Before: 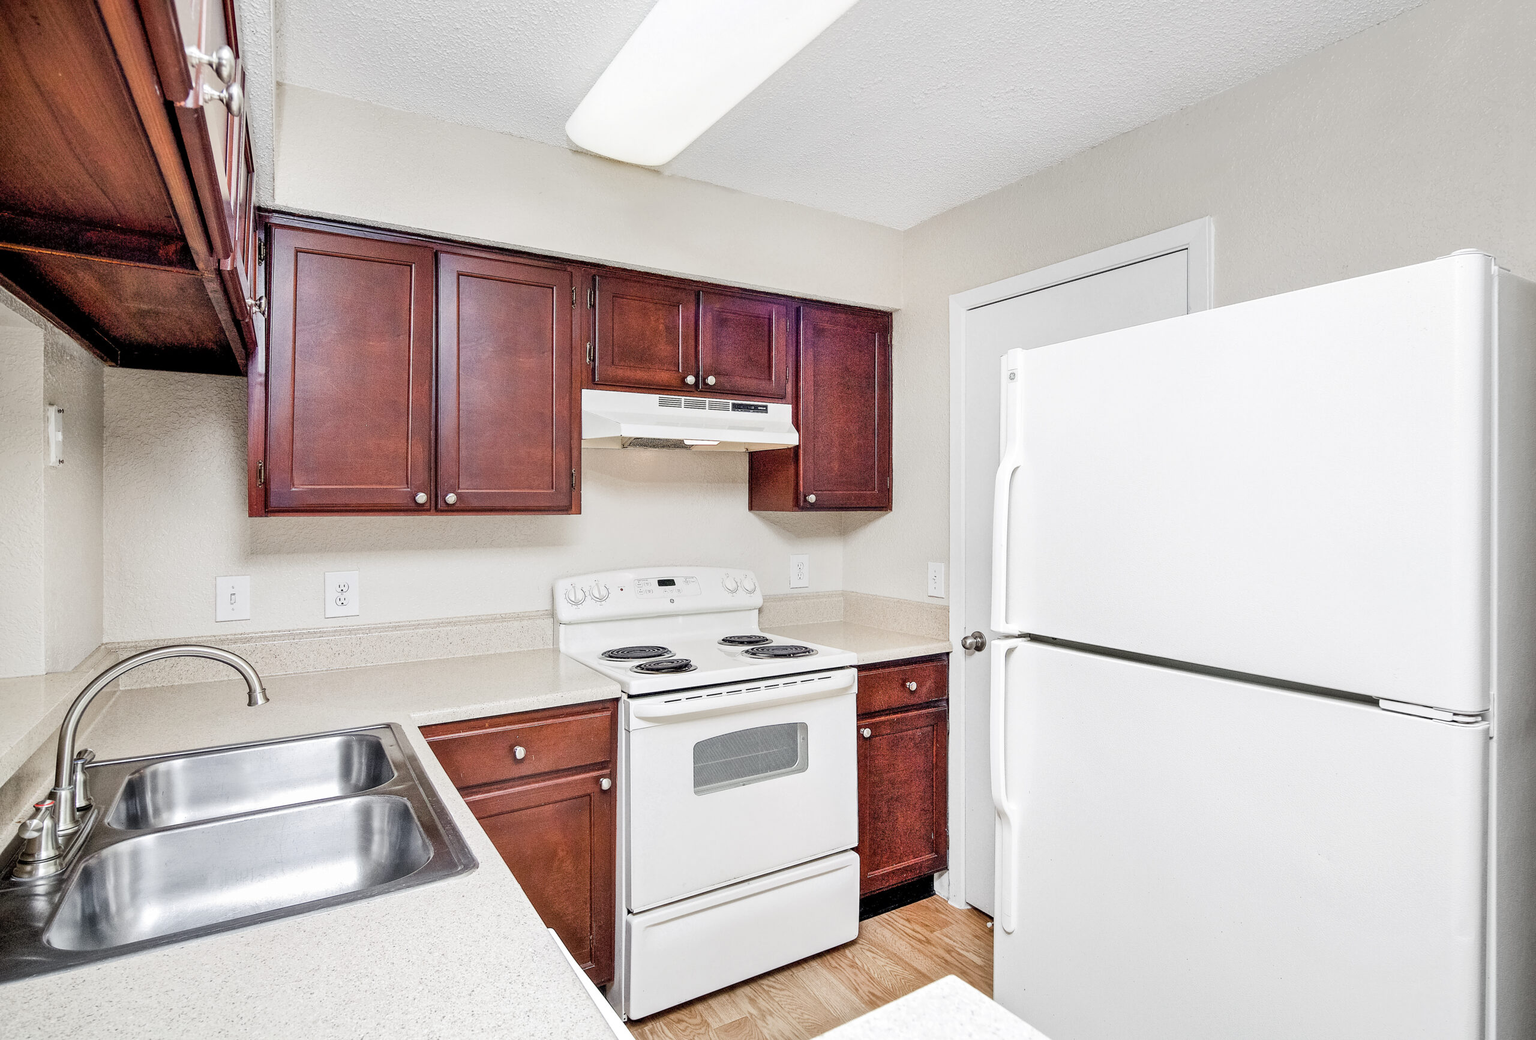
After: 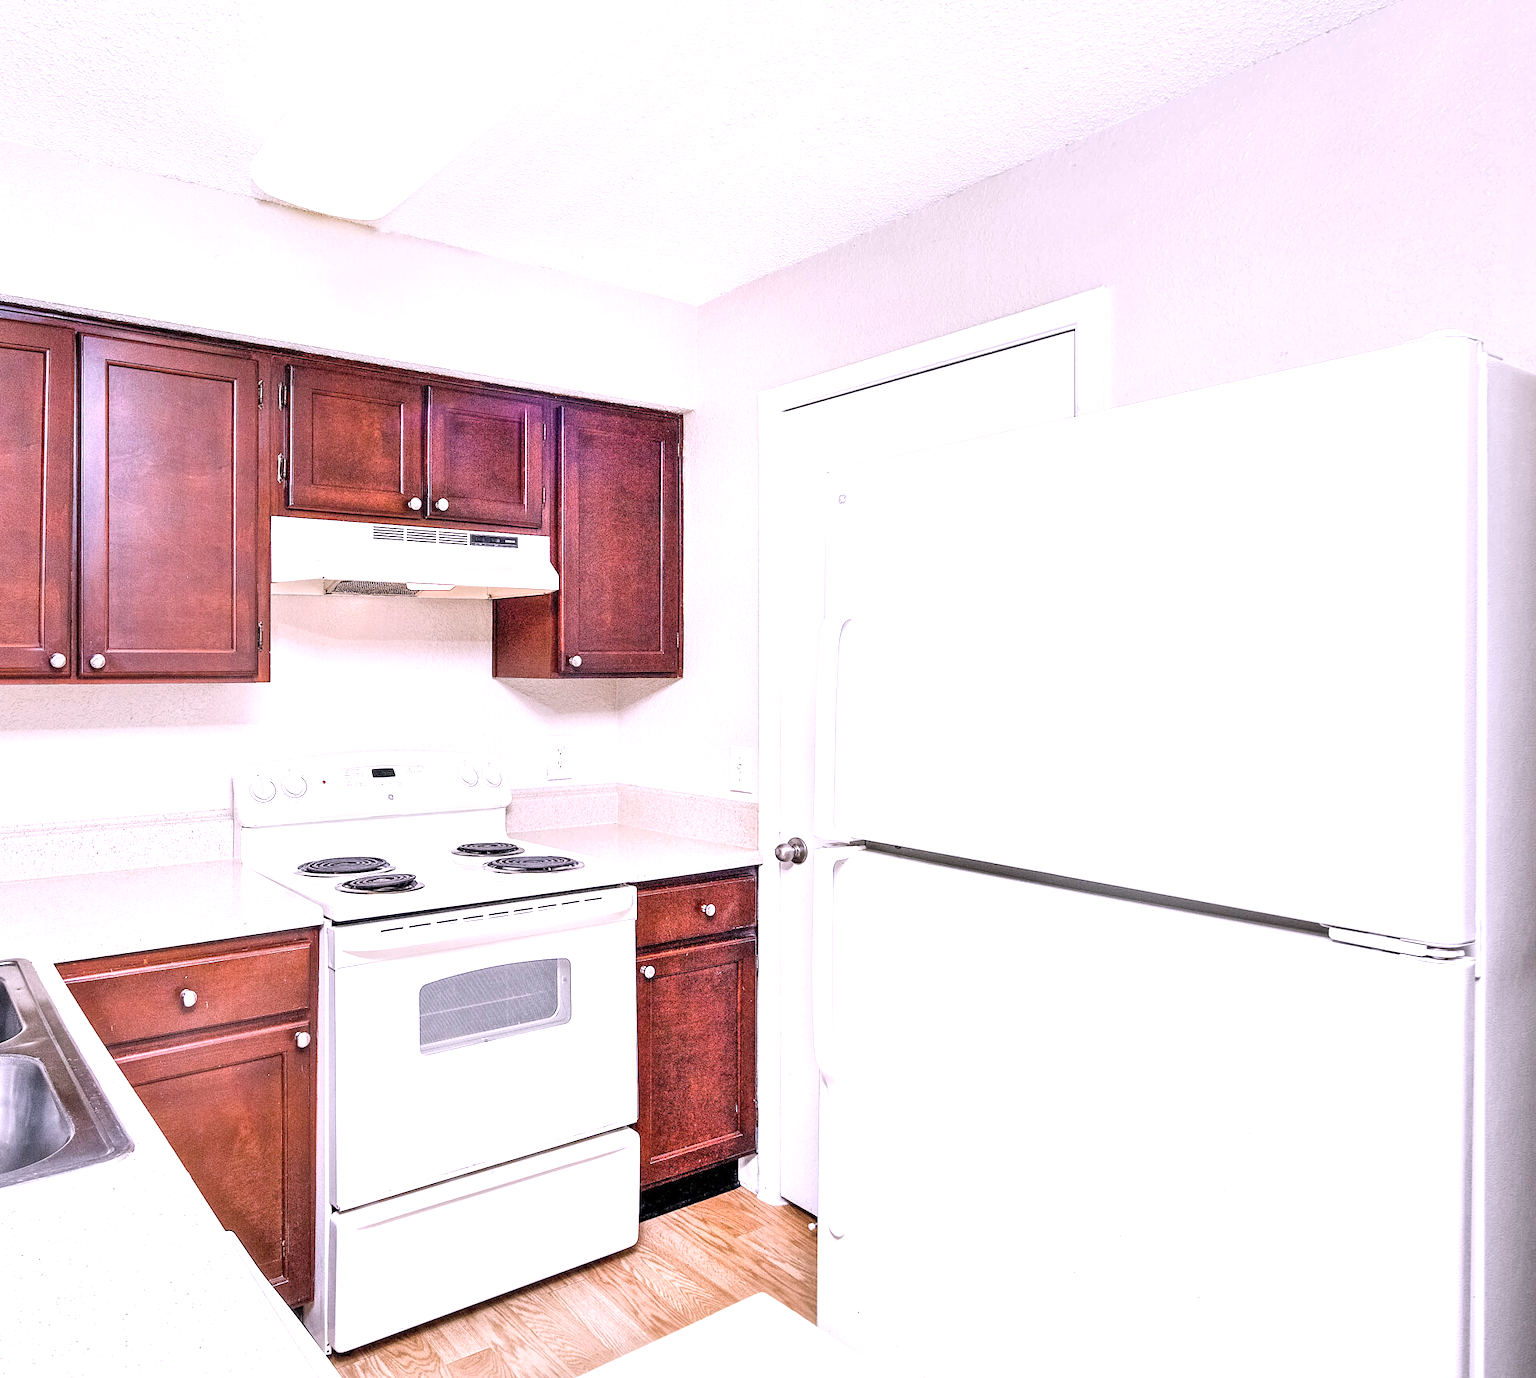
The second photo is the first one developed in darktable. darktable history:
color zones: curves: ch0 [(0, 0.5) (0.143, 0.5) (0.286, 0.5) (0.429, 0.5) (0.571, 0.5) (0.714, 0.476) (0.857, 0.5) (1, 0.5)]; ch2 [(0, 0.5) (0.143, 0.5) (0.286, 0.5) (0.429, 0.5) (0.571, 0.5) (0.714, 0.487) (0.857, 0.5) (1, 0.5)]
white balance: red 1.066, blue 1.119
crop and rotate: left 24.6%
exposure: exposure 0.661 EV, compensate highlight preservation false
